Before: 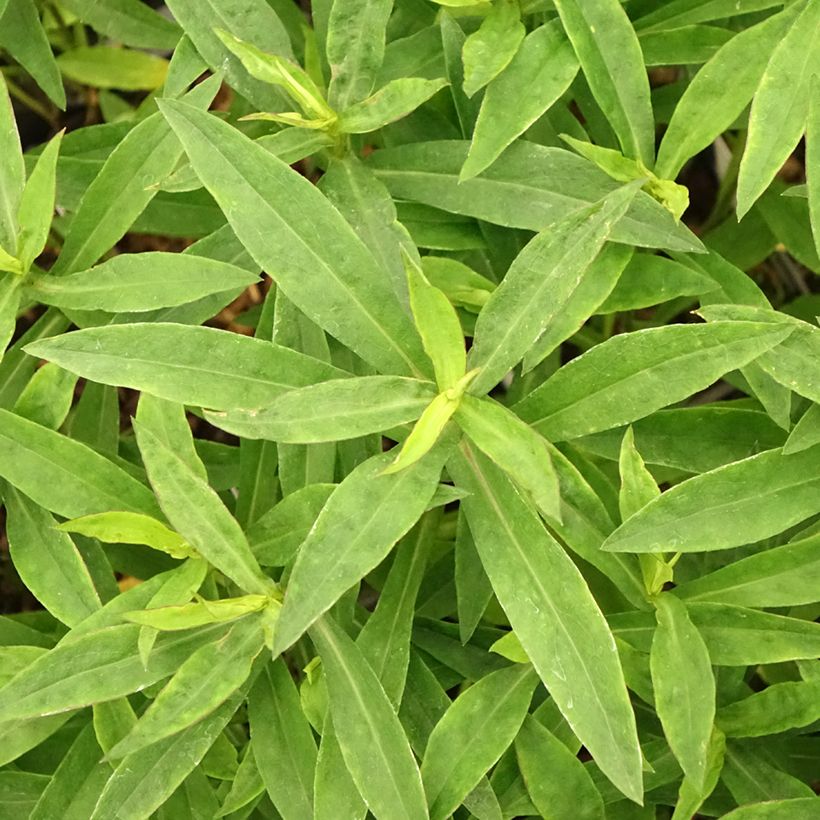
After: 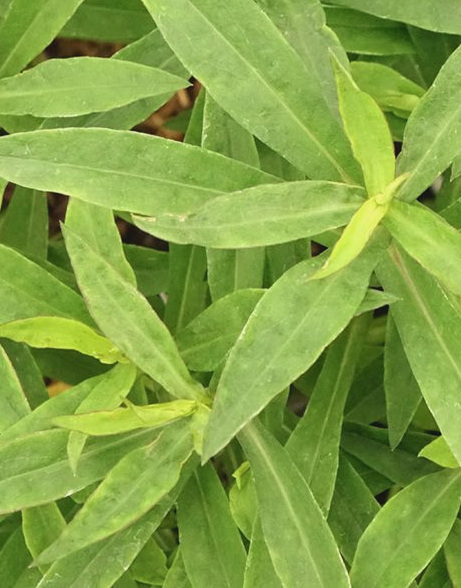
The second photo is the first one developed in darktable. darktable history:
crop: left 8.78%, top 23.85%, right 34.972%, bottom 4.326%
contrast brightness saturation: contrast -0.093, saturation -0.084
